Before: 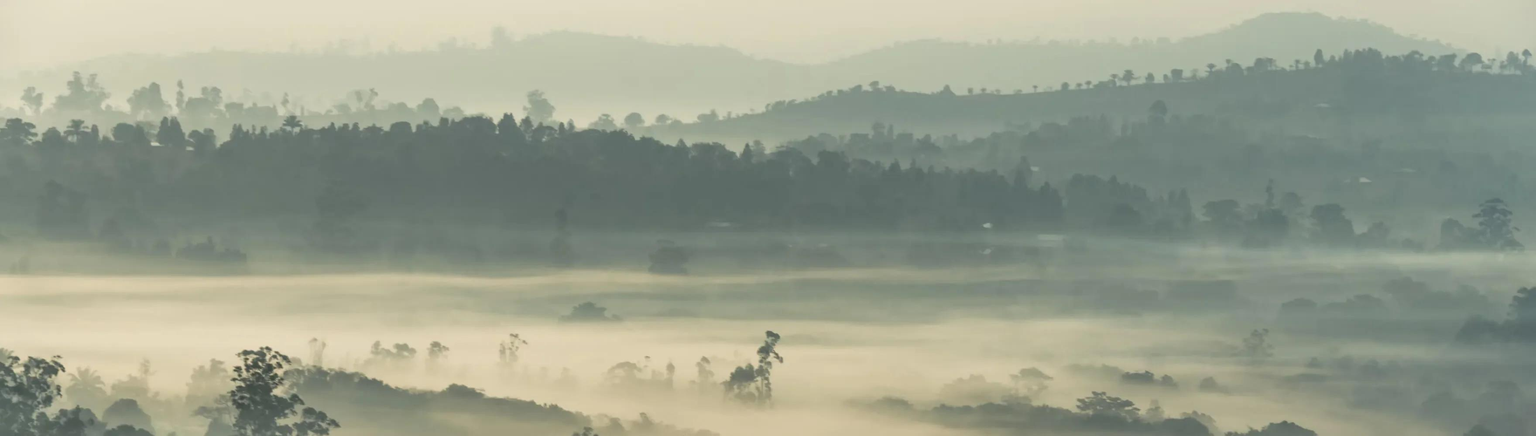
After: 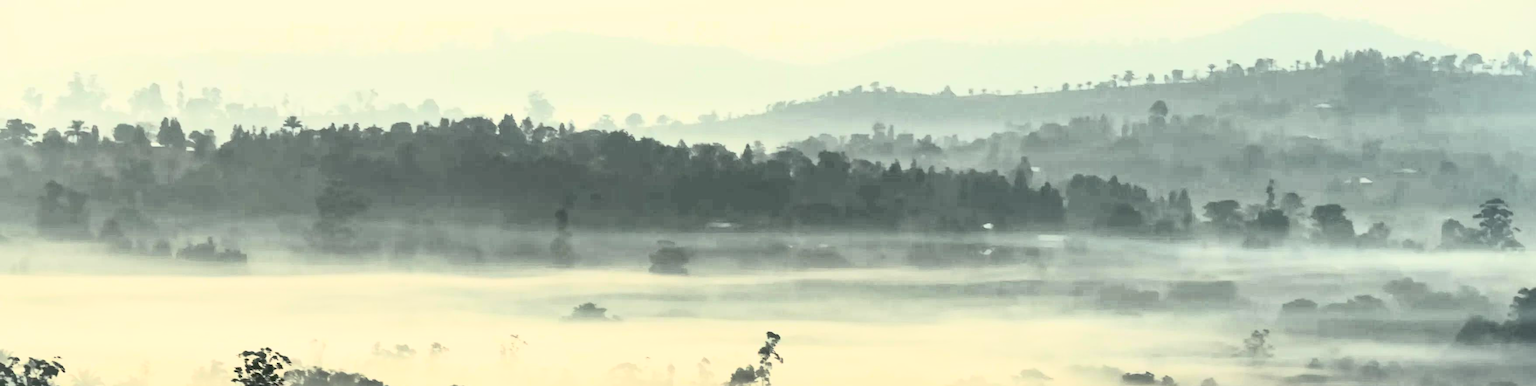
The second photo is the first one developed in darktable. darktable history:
shadows and highlights: on, module defaults
contrast brightness saturation: contrast 0.947, brightness 0.196
crop and rotate: top 0%, bottom 11.361%
